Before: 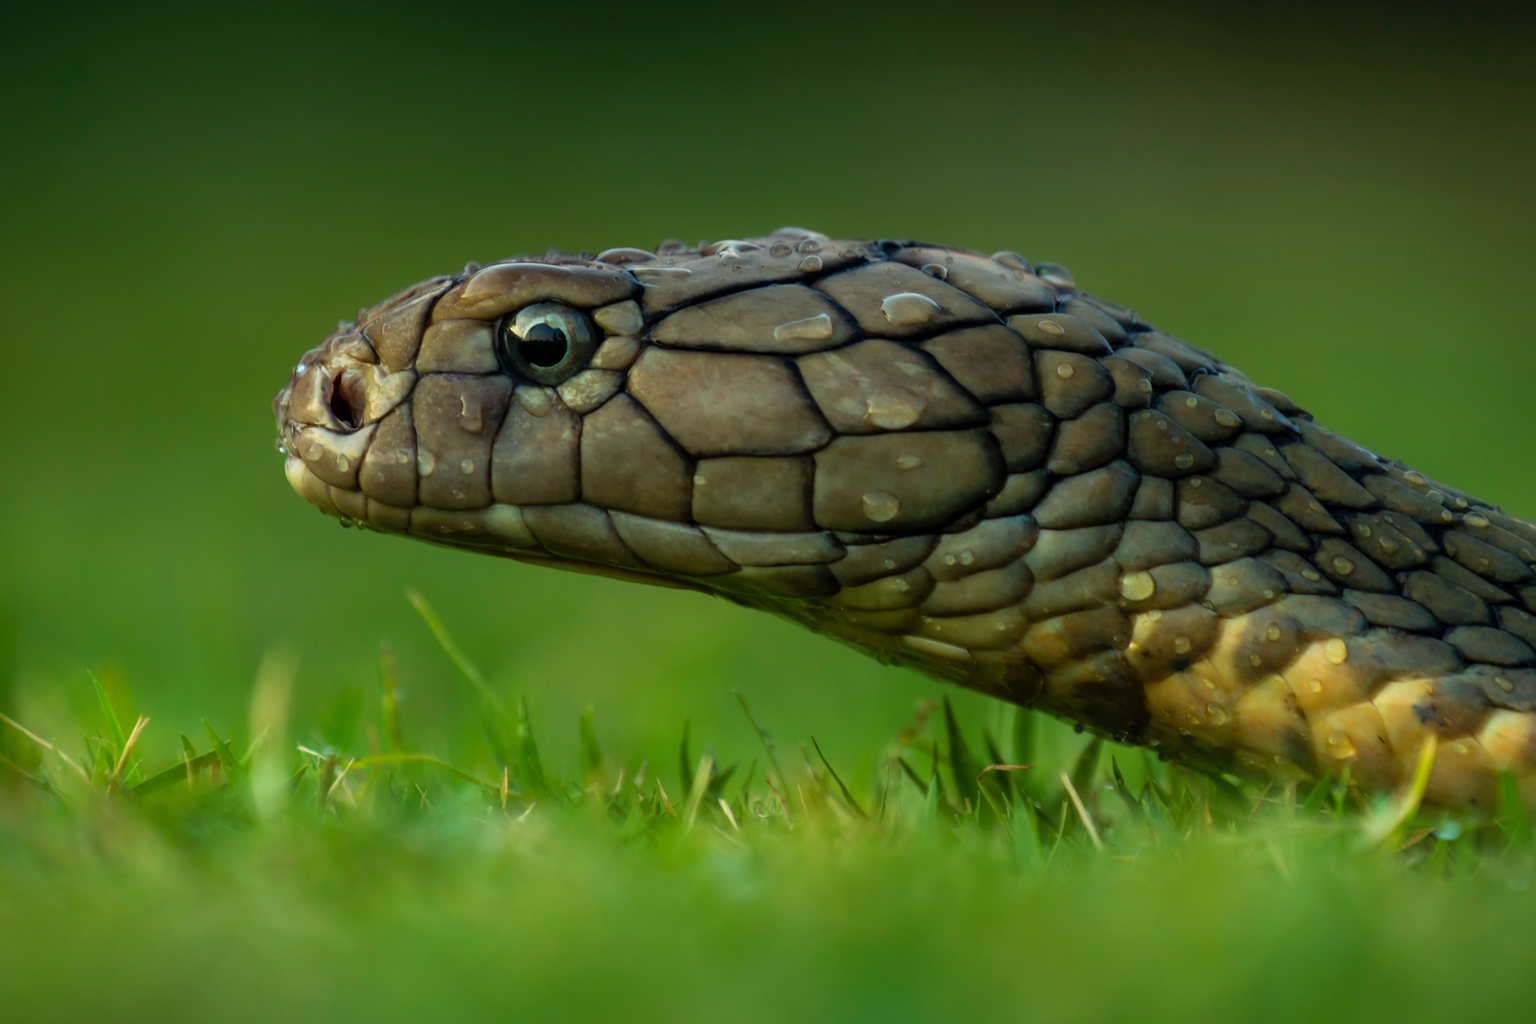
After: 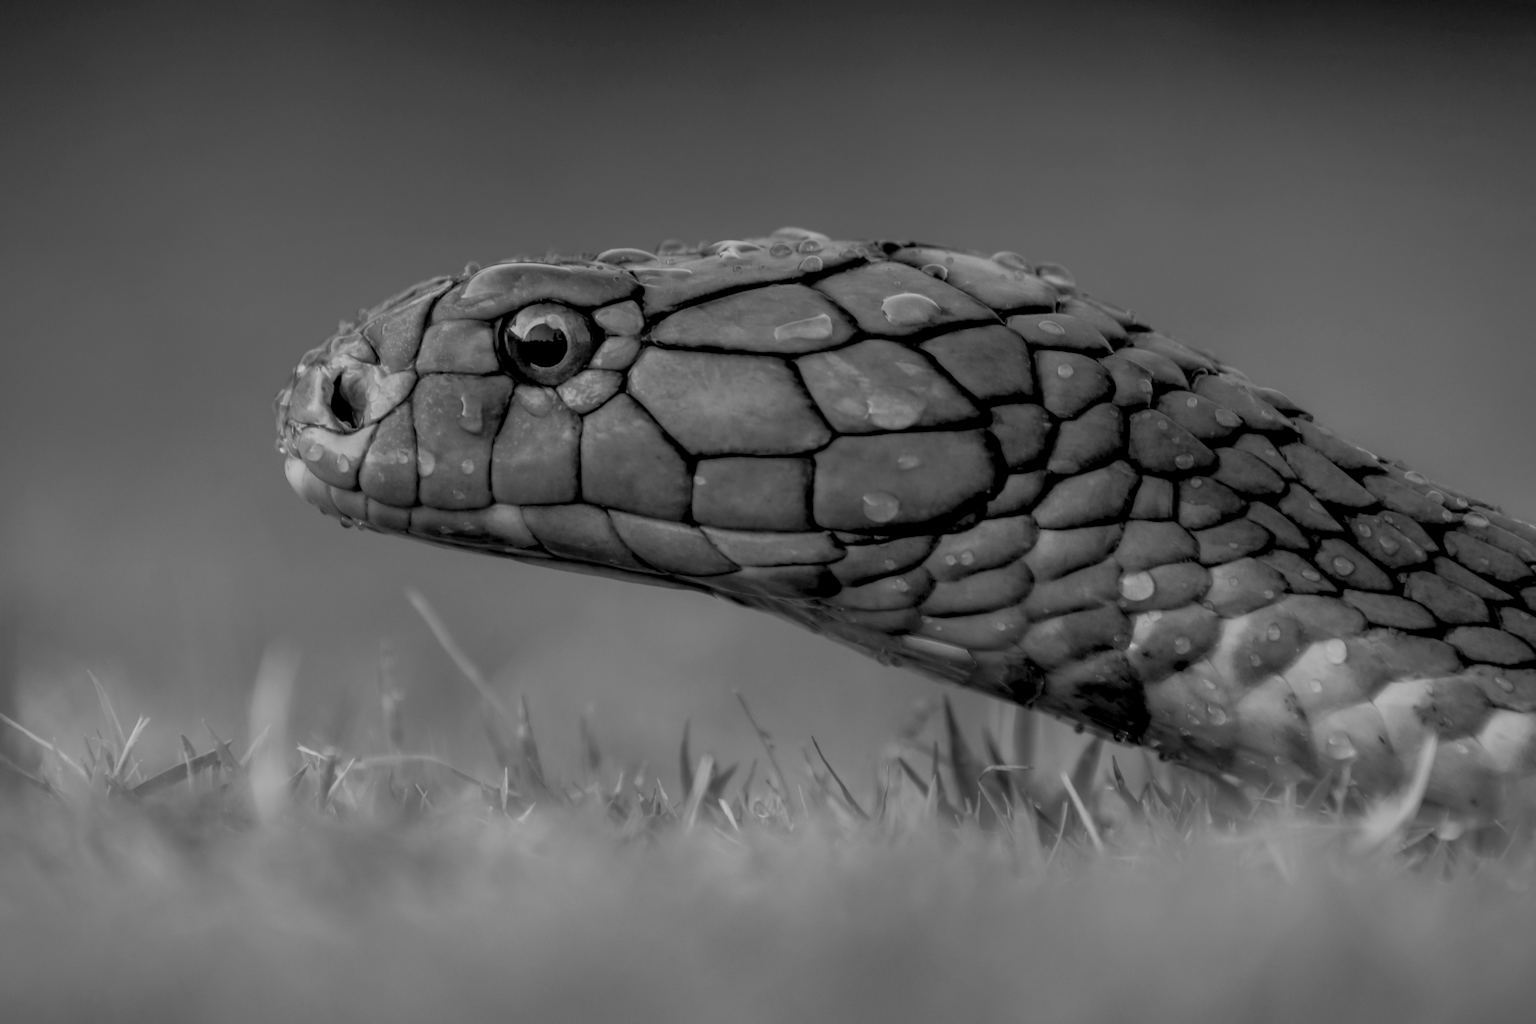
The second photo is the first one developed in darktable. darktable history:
filmic rgb: middle gray luminance 18%, black relative exposure -7.5 EV, white relative exposure 8.5 EV, threshold 6 EV, target black luminance 0%, hardness 2.23, latitude 18.37%, contrast 0.878, highlights saturation mix 5%, shadows ↔ highlights balance 10.15%, add noise in highlights 0, preserve chrominance no, color science v3 (2019), use custom middle-gray values true, iterations of high-quality reconstruction 0, contrast in highlights soft, enable highlight reconstruction true
rgb curve: curves: ch0 [(0, 0) (0.072, 0.166) (0.217, 0.293) (0.414, 0.42) (1, 1)], compensate middle gray true, preserve colors basic power
monochrome: a -71.75, b 75.82
local contrast: on, module defaults
